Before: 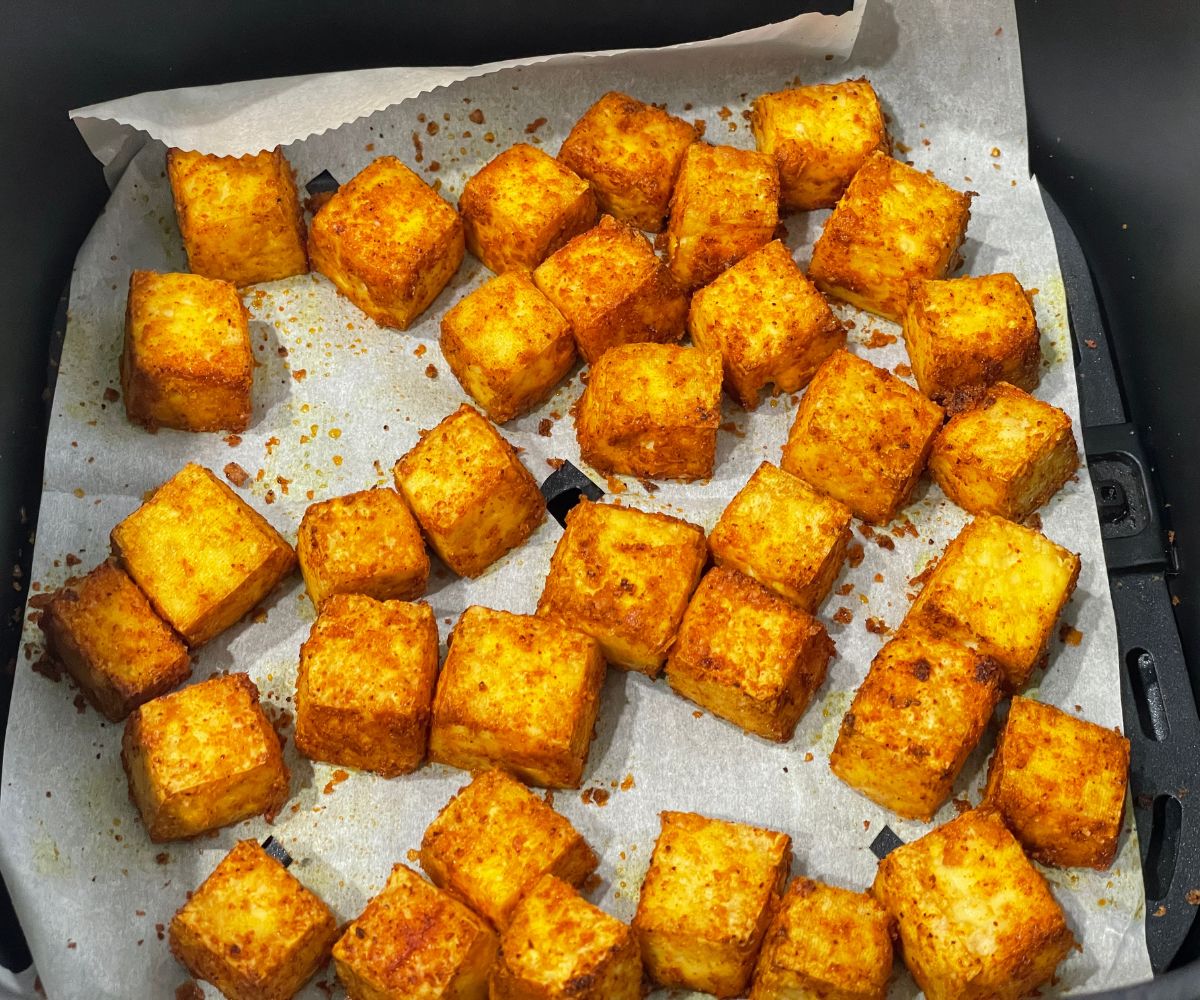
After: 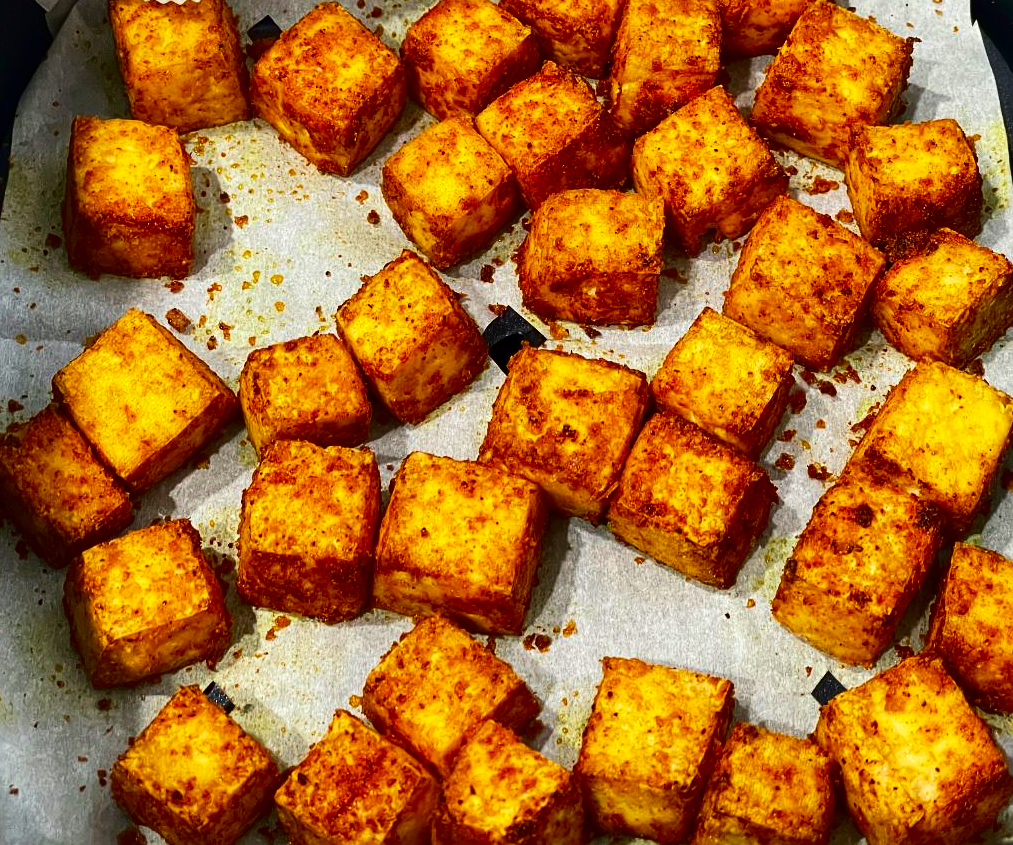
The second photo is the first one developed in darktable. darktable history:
contrast brightness saturation: contrast 0.22, brightness -0.195, saturation 0.237
crop and rotate: left 4.878%, top 15.489%, right 10.684%
sharpen: radius 1.262, amount 0.29, threshold 0.128
velvia: strength 26.58%
